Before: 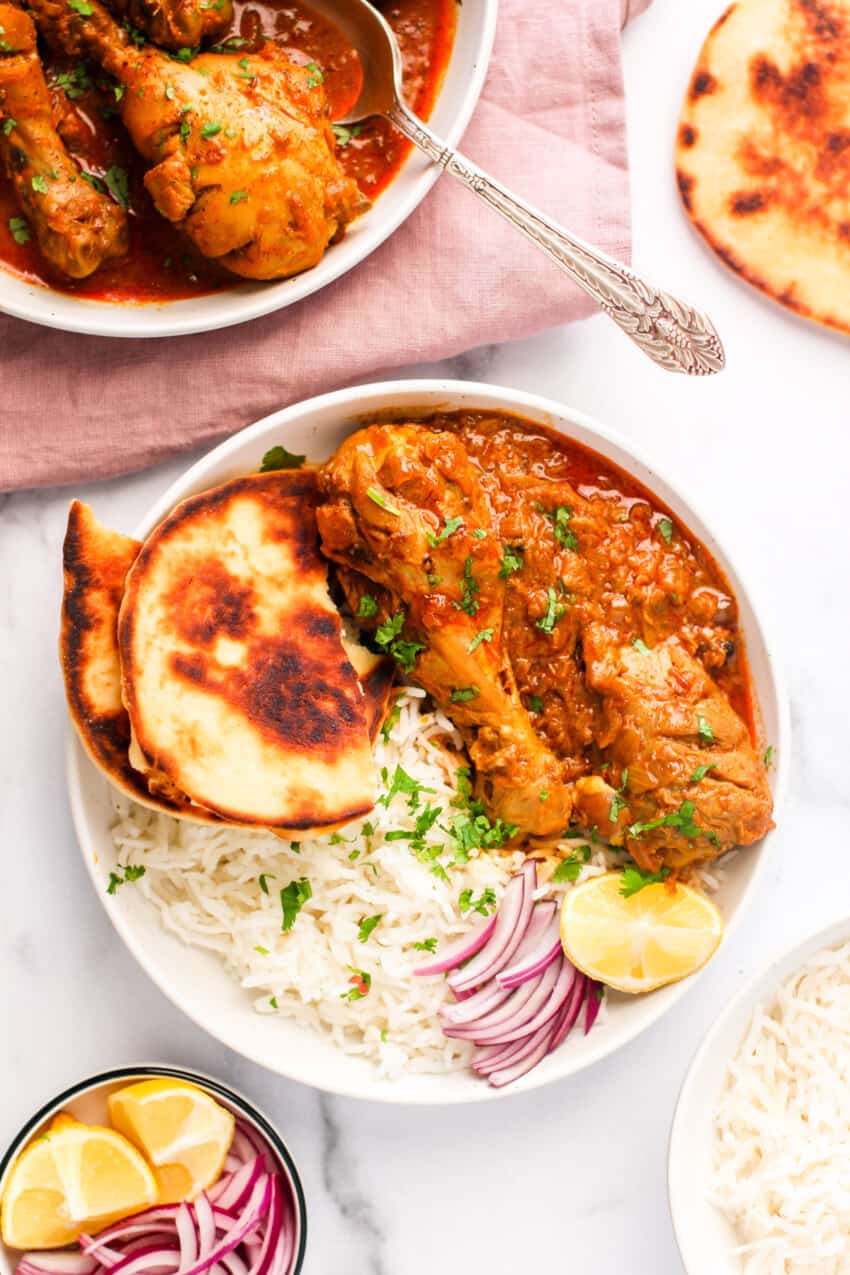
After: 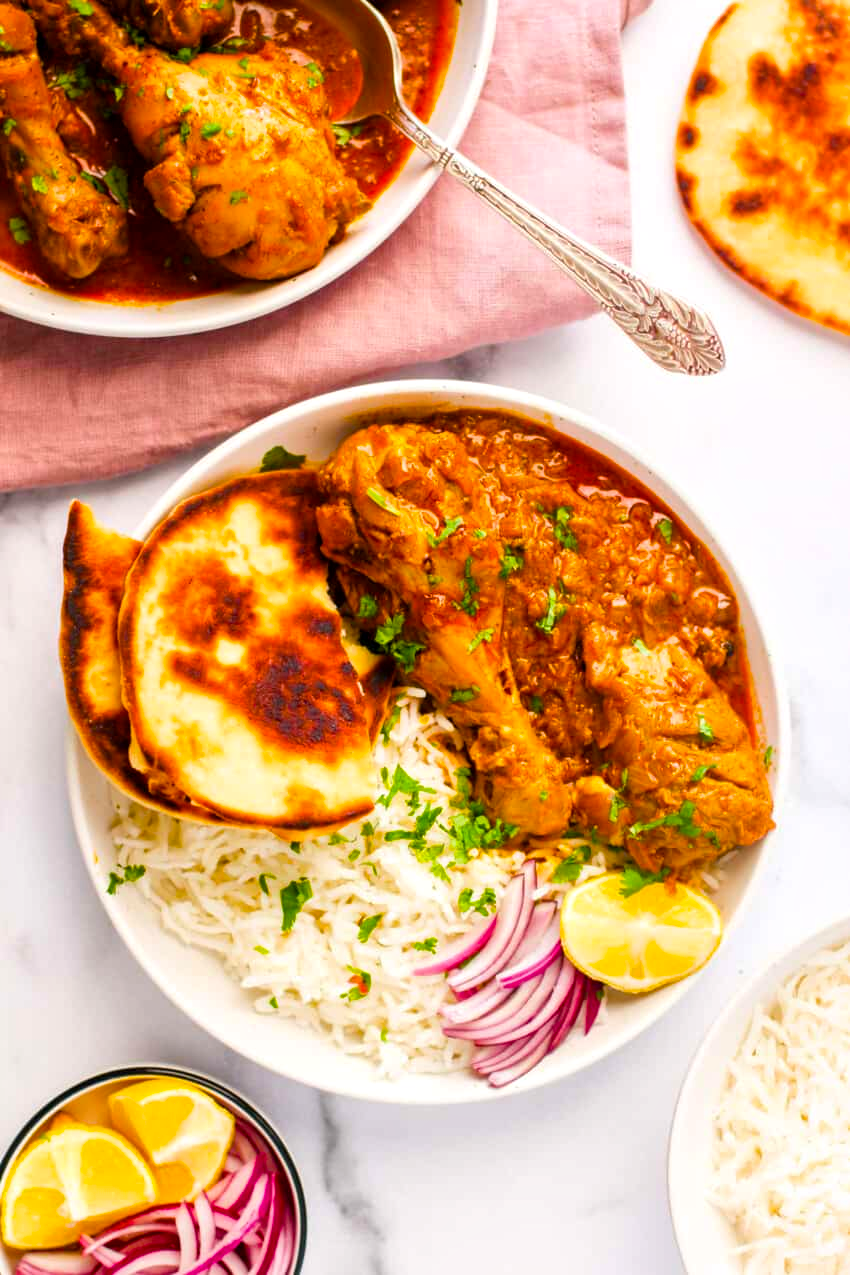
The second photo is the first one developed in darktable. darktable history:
color balance rgb: linear chroma grading › global chroma 15%, perceptual saturation grading › global saturation 30%
local contrast: mode bilateral grid, contrast 20, coarseness 50, detail 120%, midtone range 0.2
